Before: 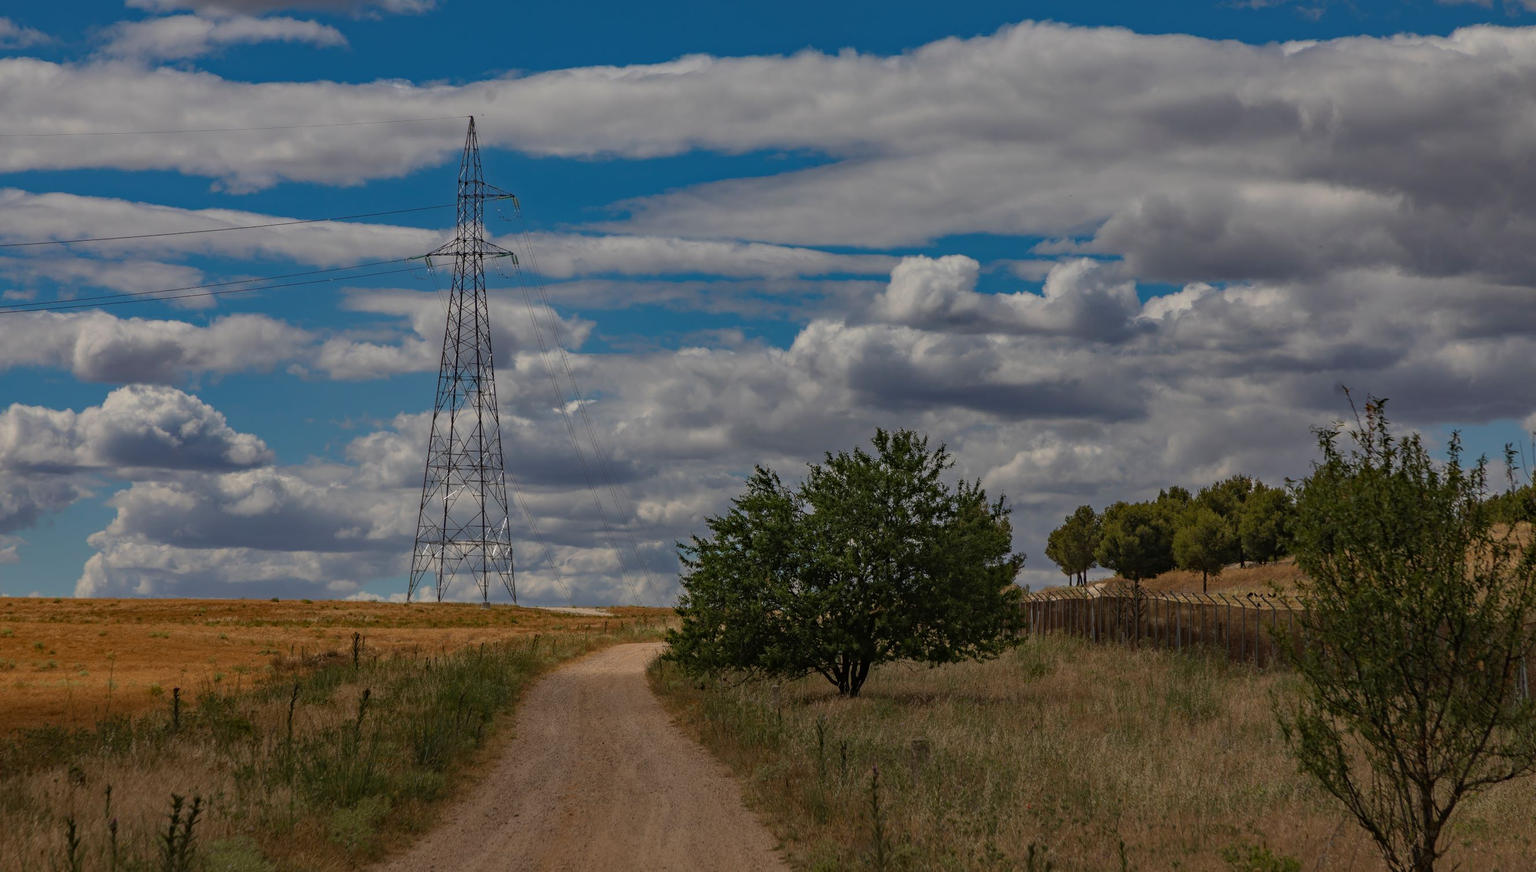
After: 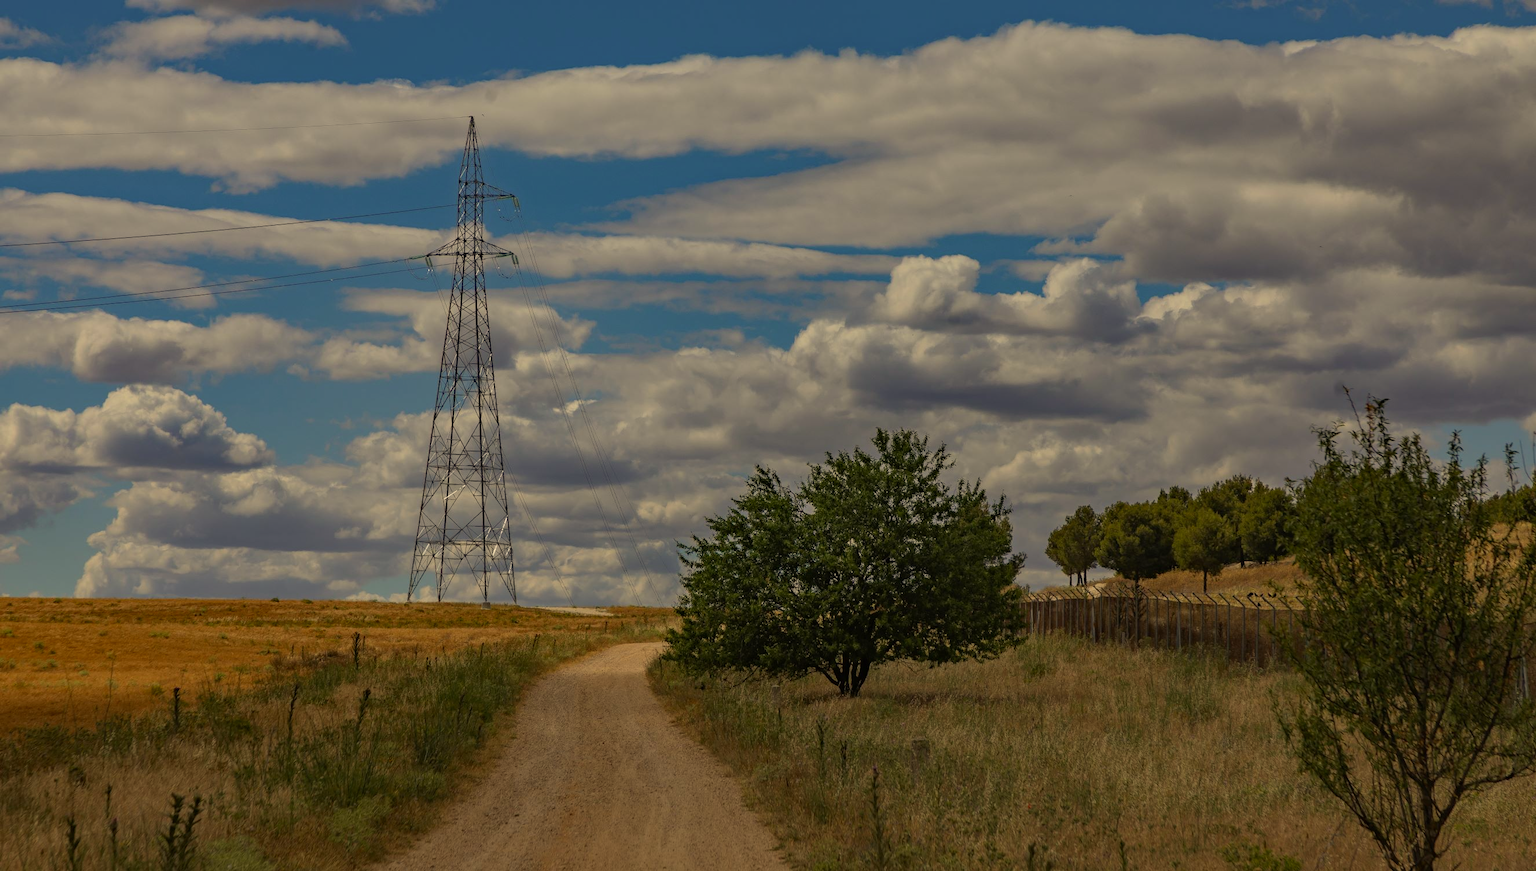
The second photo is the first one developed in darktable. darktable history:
color correction: highlights a* 2.36, highlights b* 23.11
